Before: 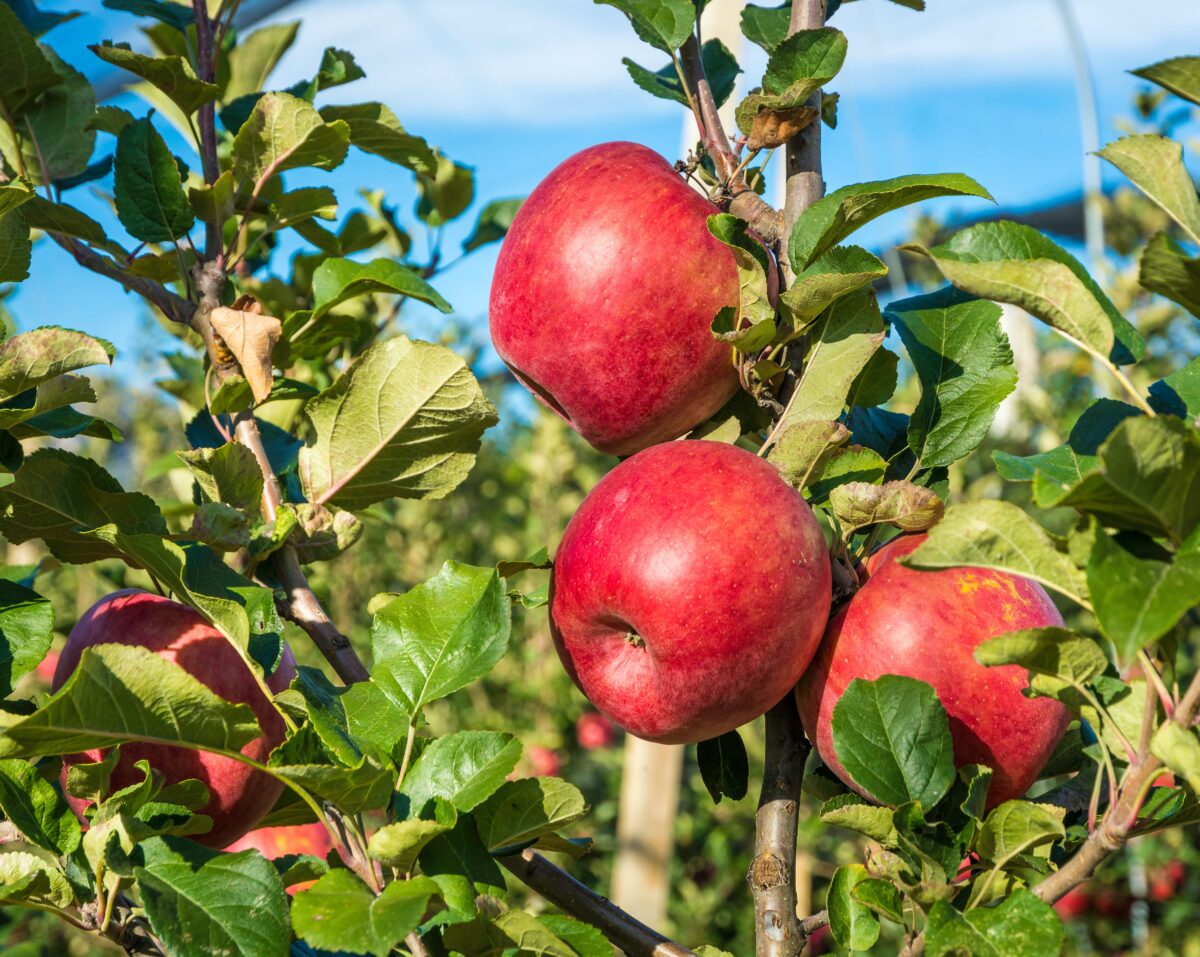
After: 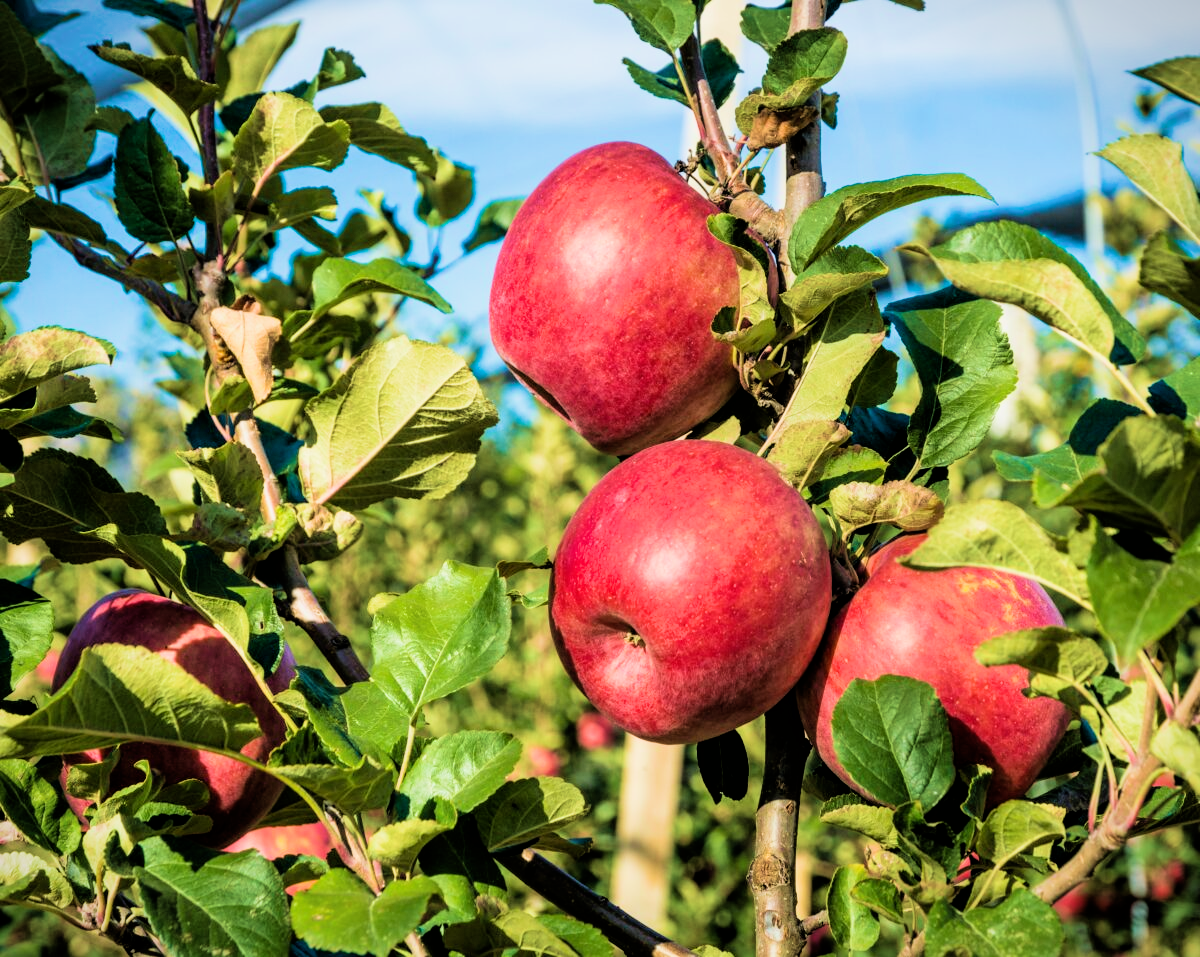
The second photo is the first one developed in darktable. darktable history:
vignetting: fall-off start 100%, fall-off radius 70.78%, brightness -0.581, saturation -0.113, width/height ratio 1.176
filmic rgb: black relative exposure -5.02 EV, white relative exposure 3.56 EV, hardness 3.18, contrast 1.197, highlights saturation mix -29.35%, iterations of high-quality reconstruction 10
tone equalizer: -8 EV -0.386 EV, -7 EV -0.404 EV, -6 EV -0.366 EV, -5 EV -0.211 EV, -3 EV 0.224 EV, -2 EV 0.356 EV, -1 EV 0.395 EV, +0 EV 0.445 EV
velvia: strength 49.68%
